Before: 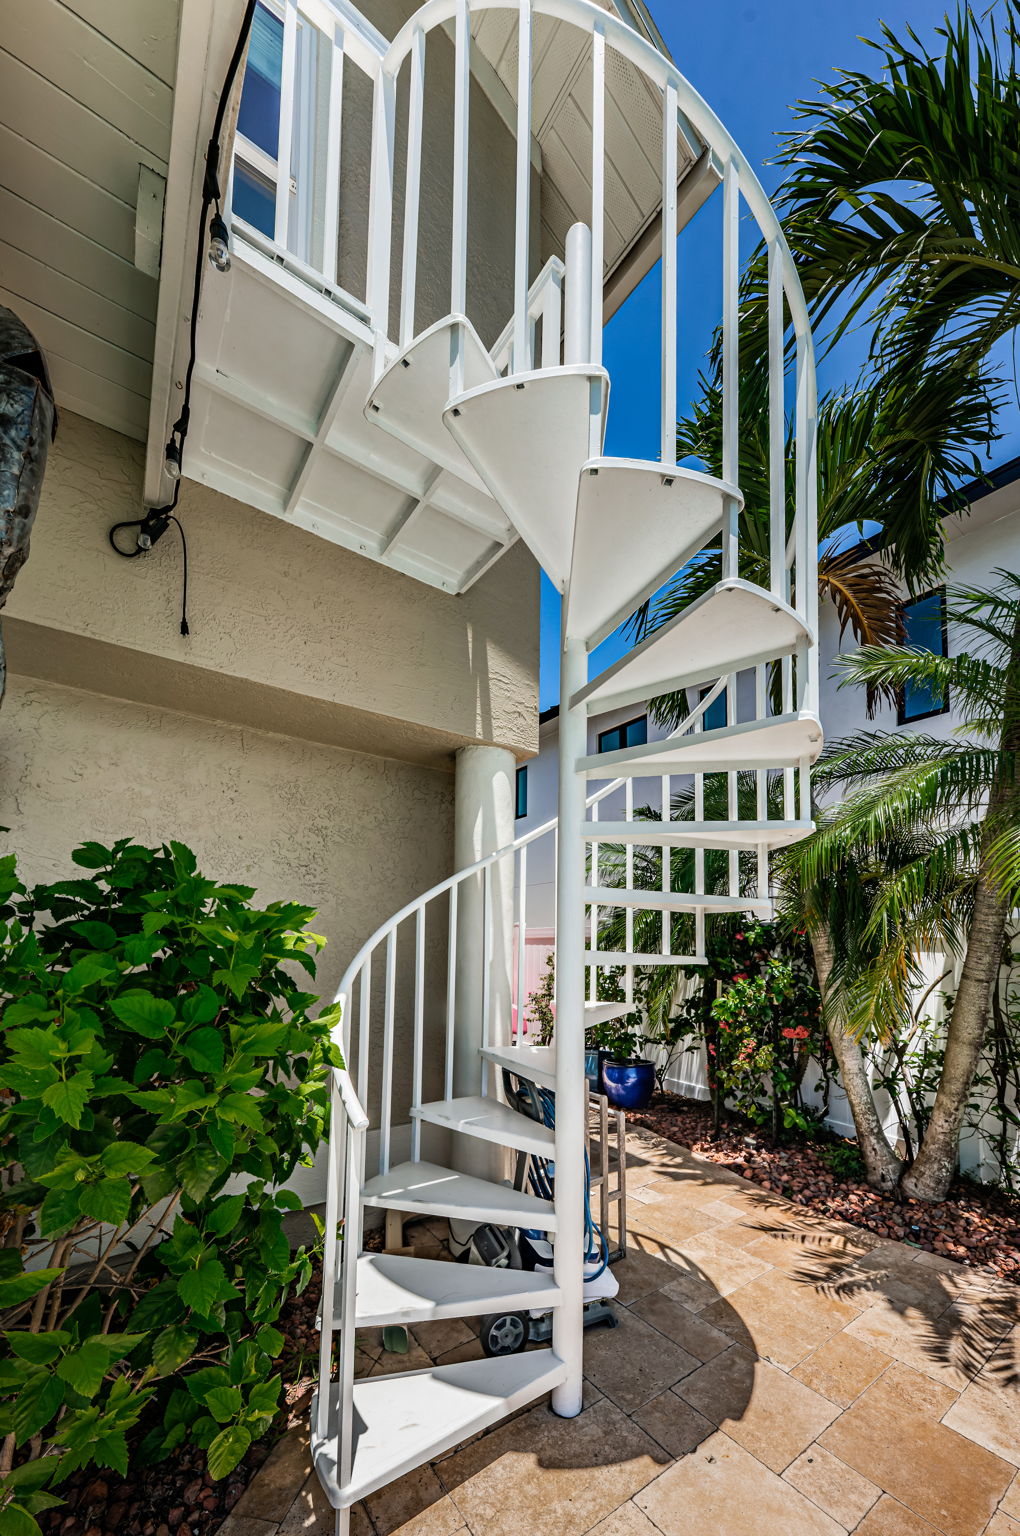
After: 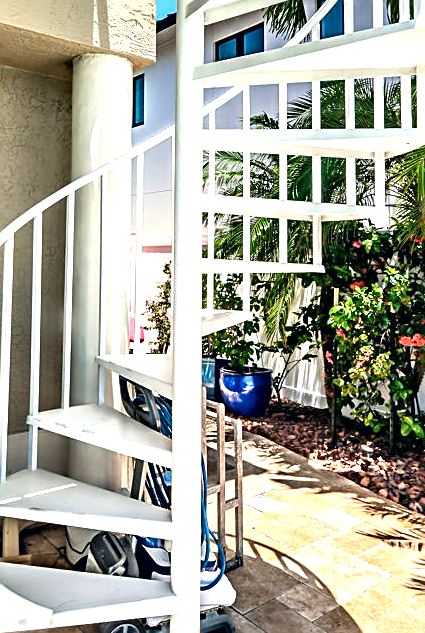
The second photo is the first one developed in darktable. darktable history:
tone equalizer: edges refinement/feathering 500, mask exposure compensation -1.57 EV, preserve details no
color correction: highlights a* 0.206, highlights b* 2.68, shadows a* -1.29, shadows b* -4.11
contrast brightness saturation: contrast 0.045, saturation 0.072
exposure: black level correction 0, exposure 1.104 EV, compensate highlight preservation false
crop: left 37.644%, top 45.06%, right 20.646%, bottom 13.698%
sharpen: amount 0.496
contrast equalizer: y [[0.514, 0.573, 0.581, 0.508, 0.5, 0.5], [0.5 ×6], [0.5 ×6], [0 ×6], [0 ×6]]
